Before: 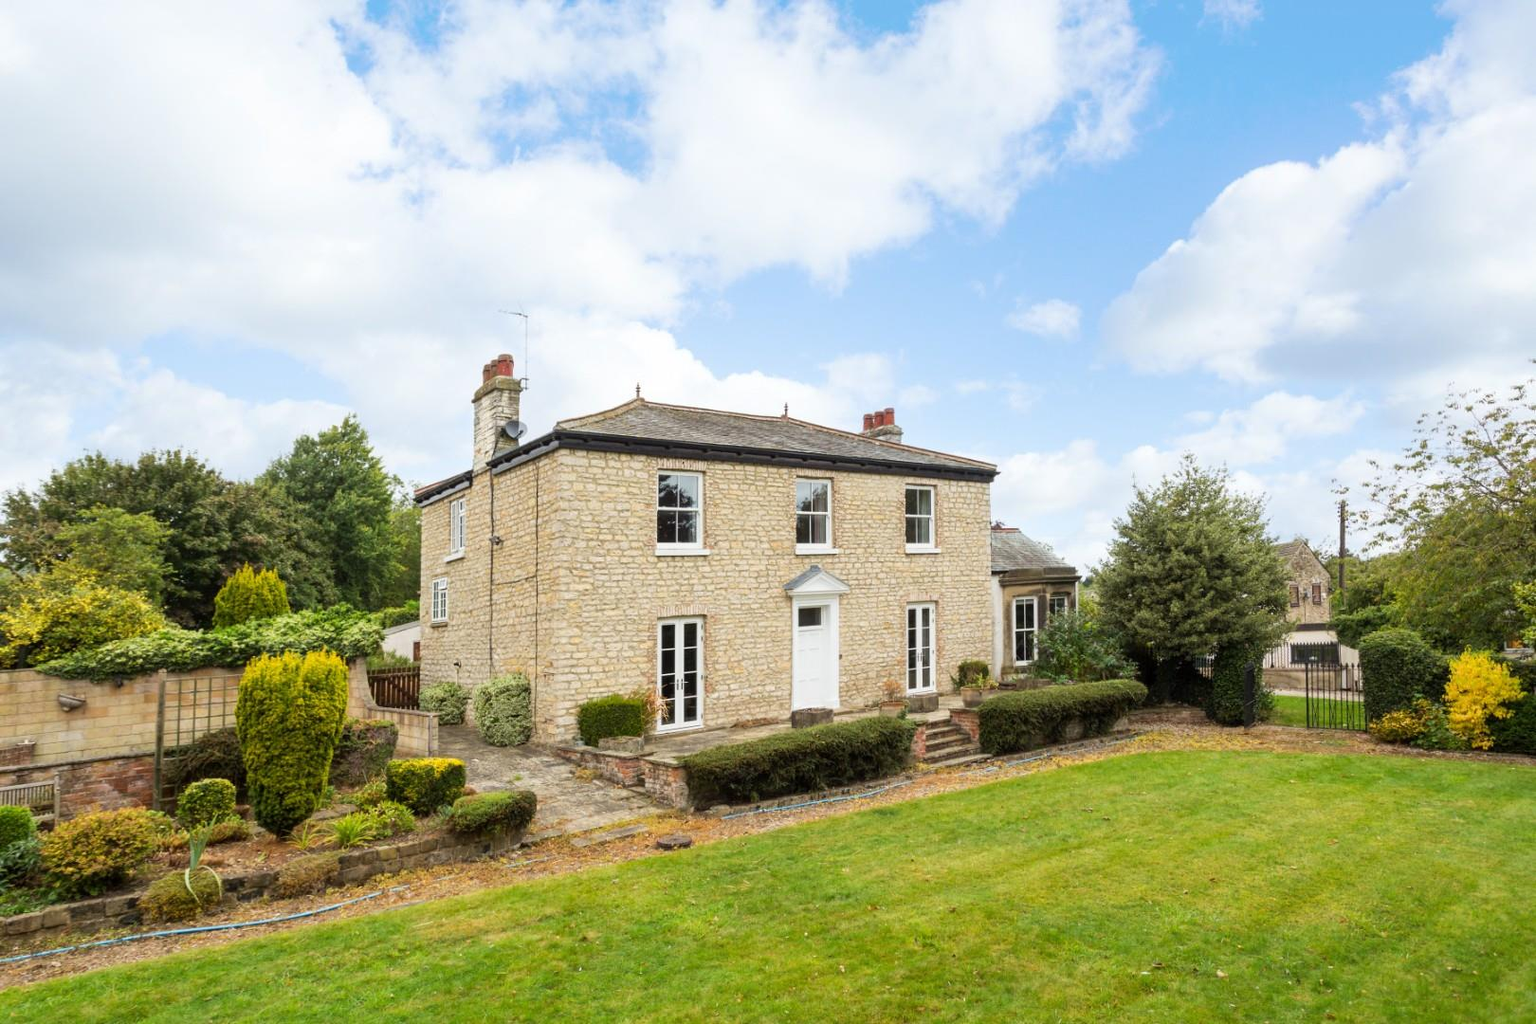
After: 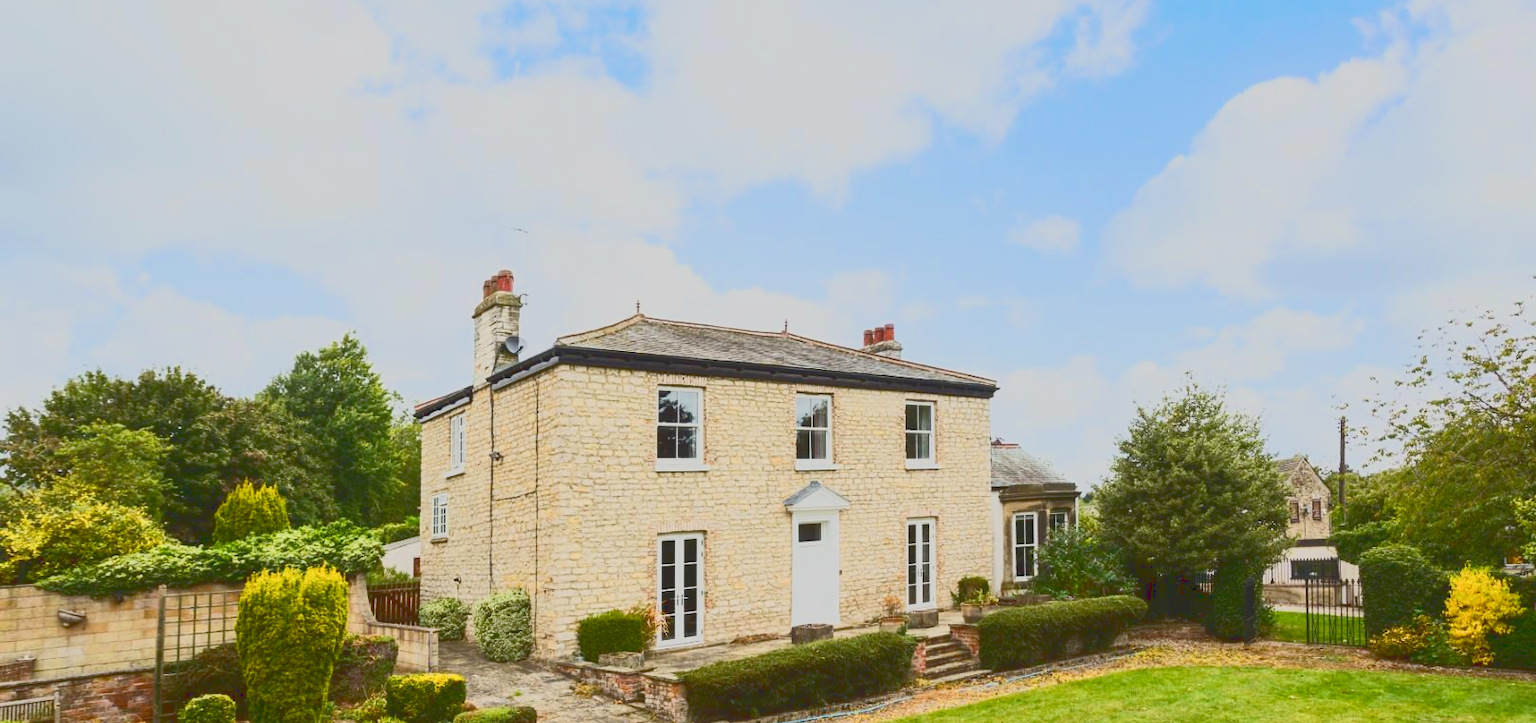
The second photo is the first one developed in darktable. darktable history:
color balance rgb: perceptual saturation grading › global saturation 20%, perceptual saturation grading › highlights -25%, perceptual saturation grading › shadows 25%
tone curve: curves: ch0 [(0, 0.148) (0.191, 0.225) (0.39, 0.373) (0.669, 0.716) (0.847, 0.818) (1, 0.839)]
crop and rotate: top 8.293%, bottom 20.996%
white balance: emerald 1
